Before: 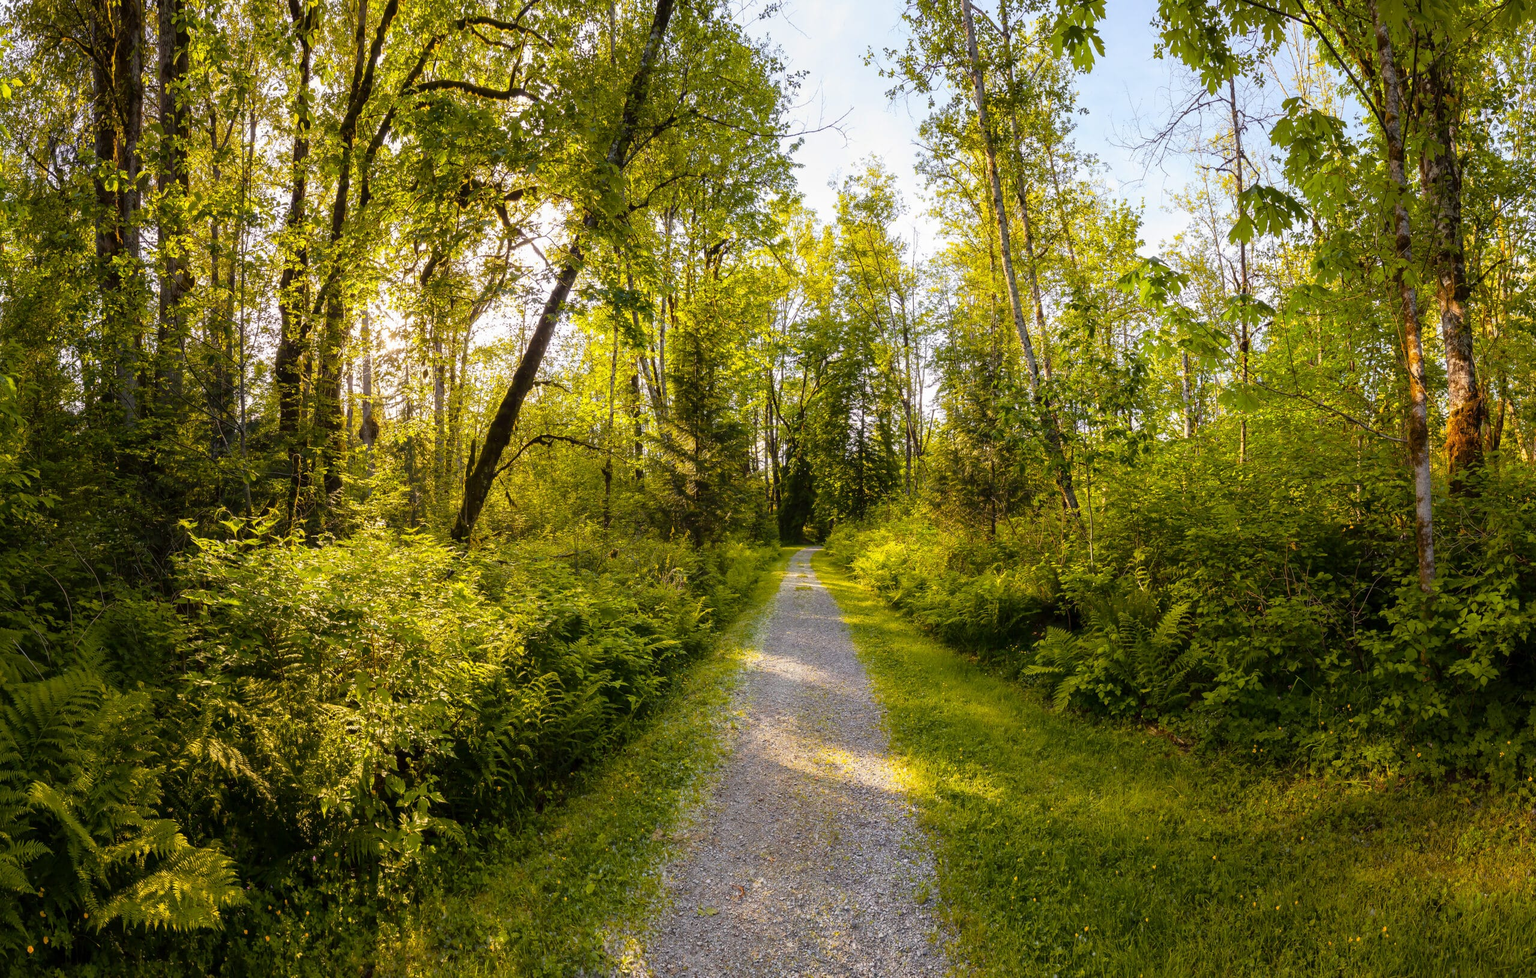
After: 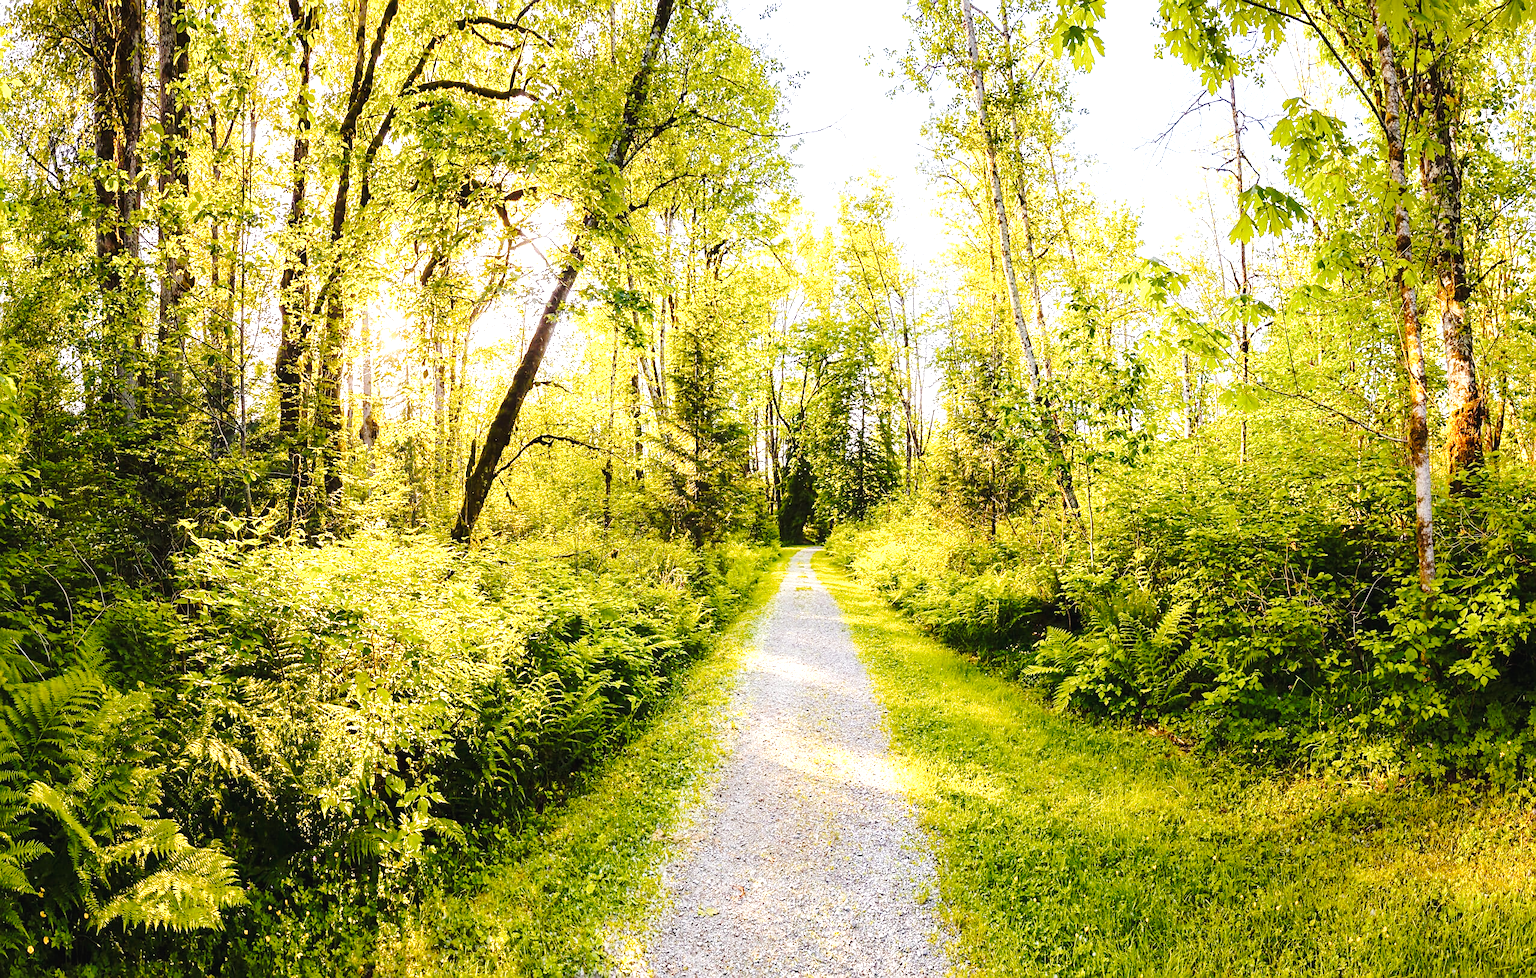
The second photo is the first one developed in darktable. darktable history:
exposure: exposure 1.509 EV, compensate highlight preservation false
tone curve: curves: ch0 [(0.003, 0.023) (0.071, 0.052) (0.236, 0.197) (0.466, 0.557) (0.644, 0.748) (0.803, 0.88) (0.994, 0.968)]; ch1 [(0, 0) (0.262, 0.227) (0.417, 0.386) (0.469, 0.467) (0.502, 0.498) (0.528, 0.53) (0.573, 0.57) (0.605, 0.621) (0.644, 0.671) (0.686, 0.728) (0.994, 0.987)]; ch2 [(0, 0) (0.262, 0.188) (0.385, 0.353) (0.427, 0.424) (0.495, 0.493) (0.515, 0.534) (0.547, 0.556) (0.589, 0.613) (0.644, 0.748) (1, 1)], preserve colors none
sharpen: on, module defaults
